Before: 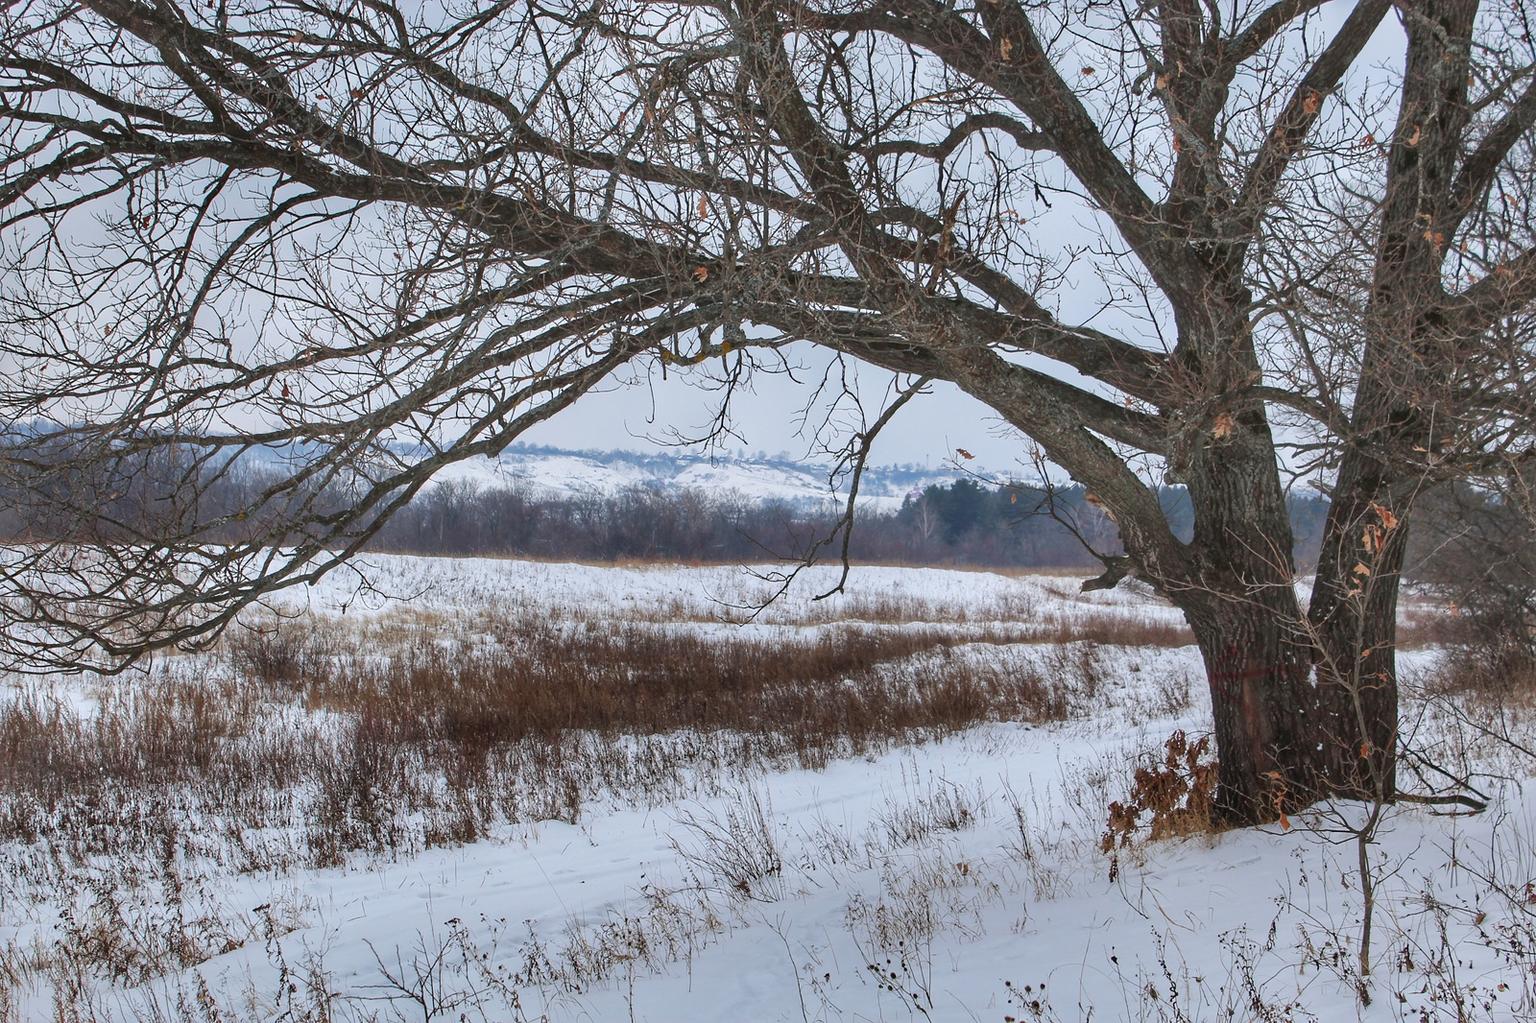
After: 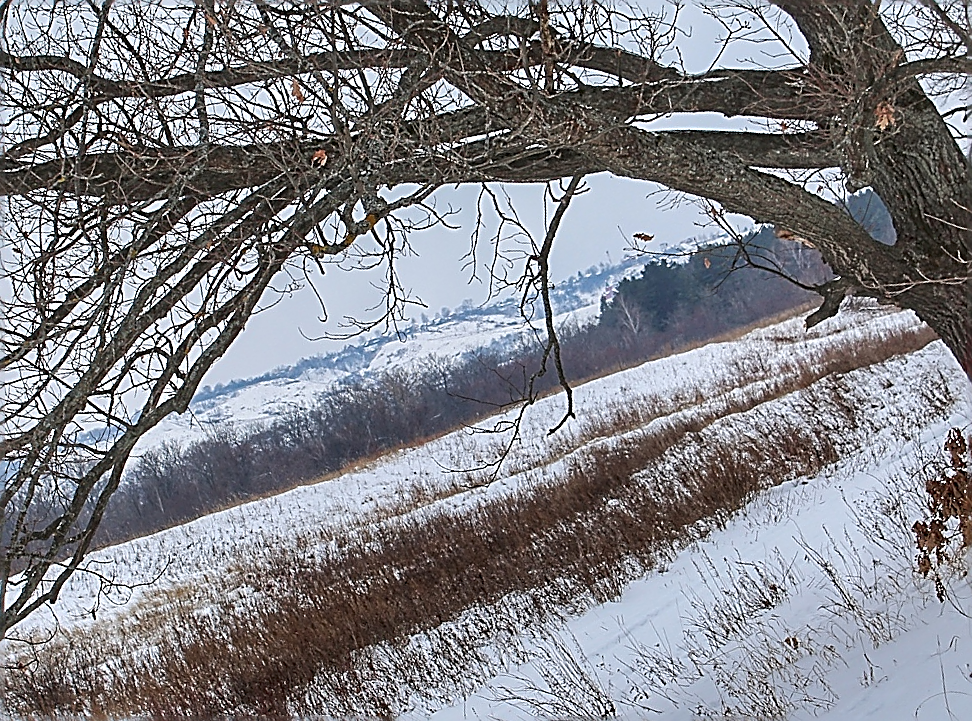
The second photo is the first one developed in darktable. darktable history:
sharpen: amount 1.987
crop and rotate: angle 20.46°, left 6.893%, right 4.29%, bottom 1.089%
